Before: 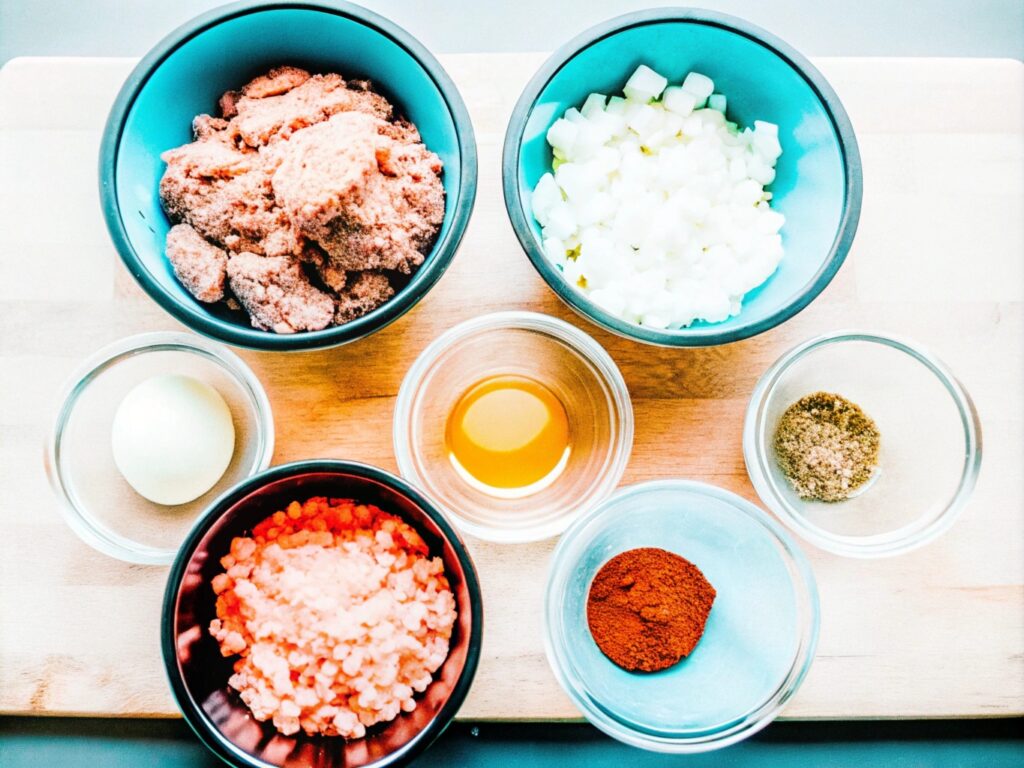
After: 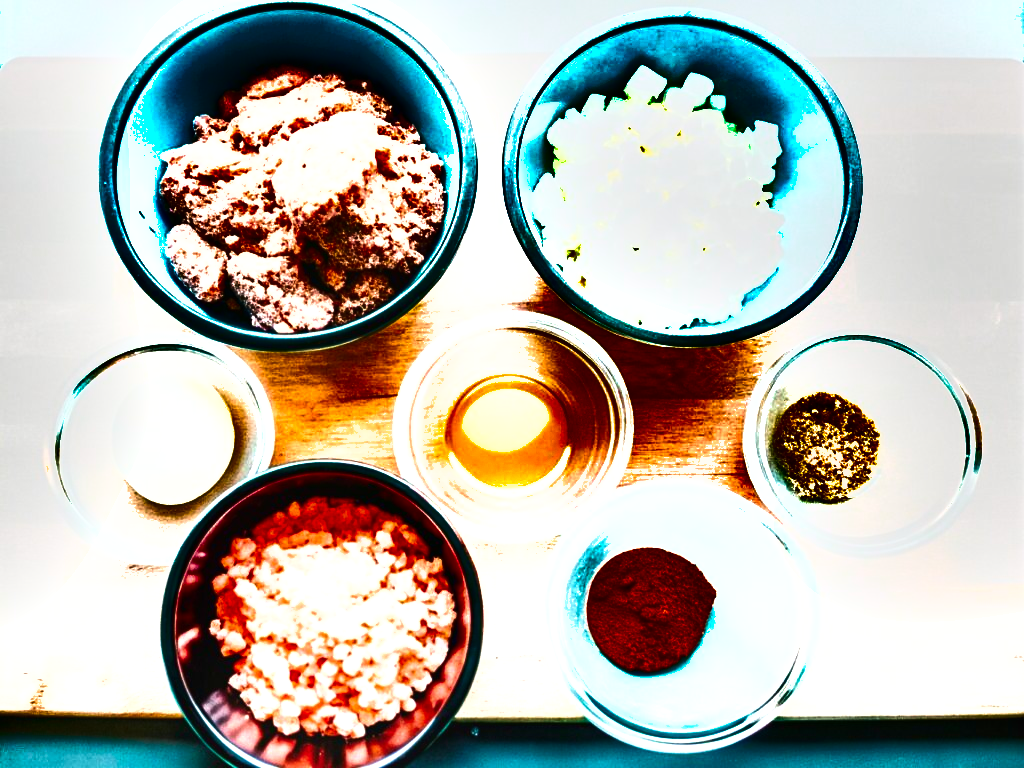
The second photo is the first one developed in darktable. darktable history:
exposure: black level correction -0.002, exposure 0.707 EV, compensate highlight preservation false
color balance rgb: perceptual saturation grading › global saturation -1.325%, global vibrance 20%
velvia: on, module defaults
shadows and highlights: shadows 24.26, highlights -78.53, soften with gaussian
